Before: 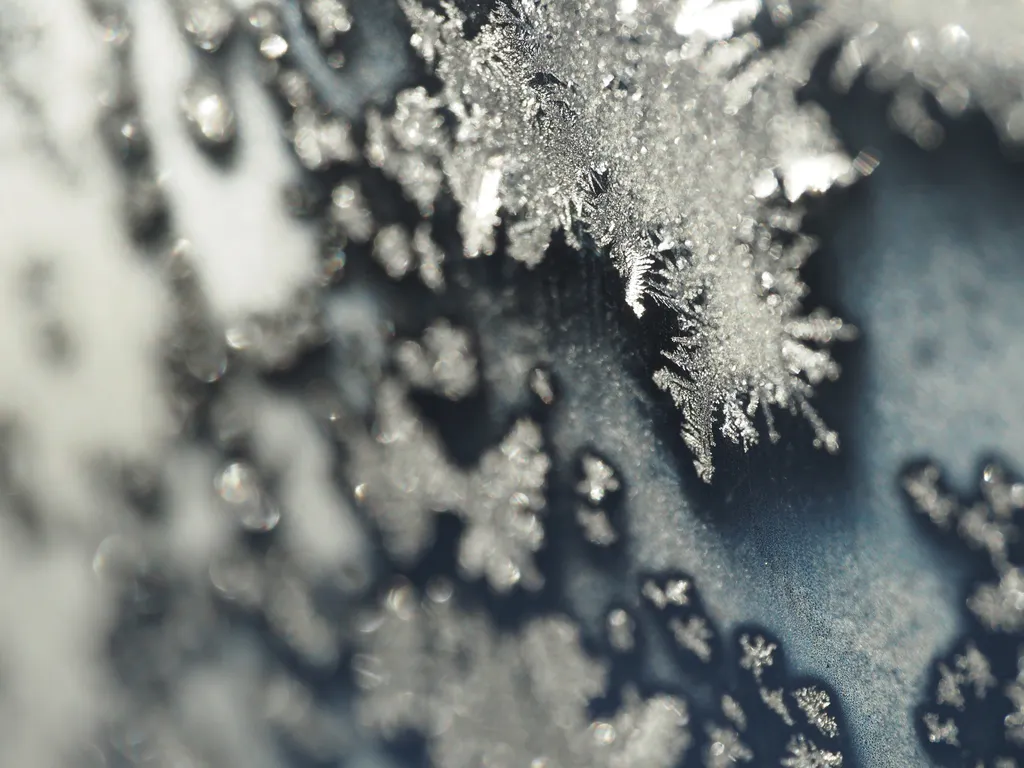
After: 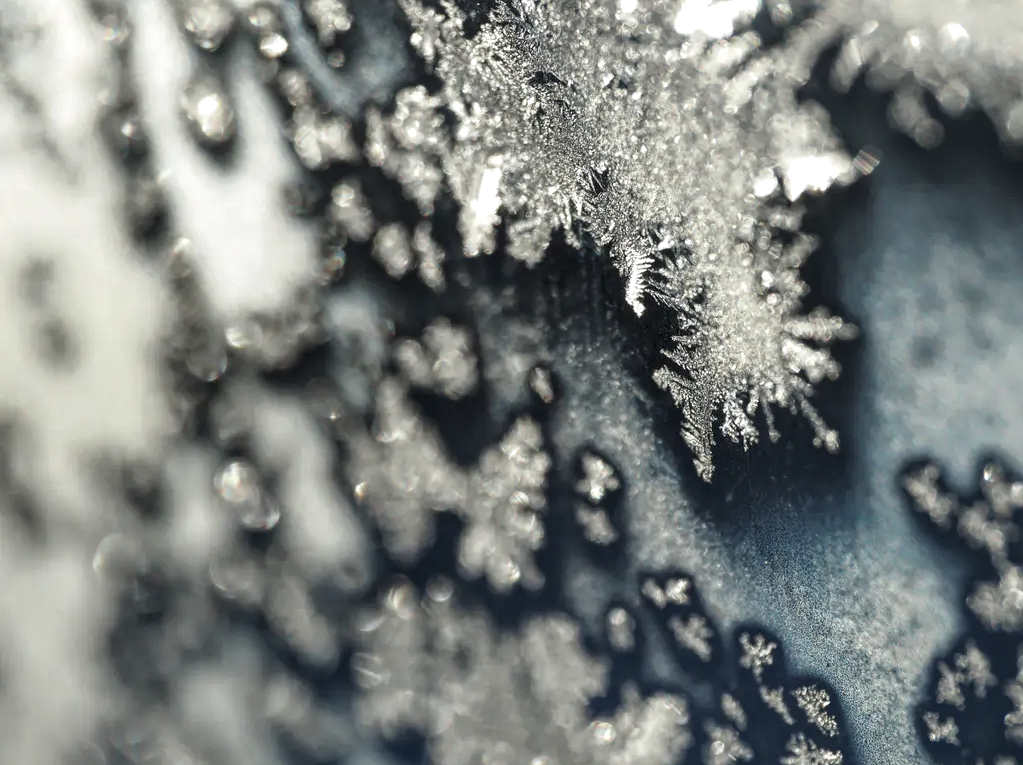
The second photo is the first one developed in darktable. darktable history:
local contrast: highlights 100%, shadows 100%, detail 199%, midtone range 0.2
crop: top 0.15%, bottom 0.14%
